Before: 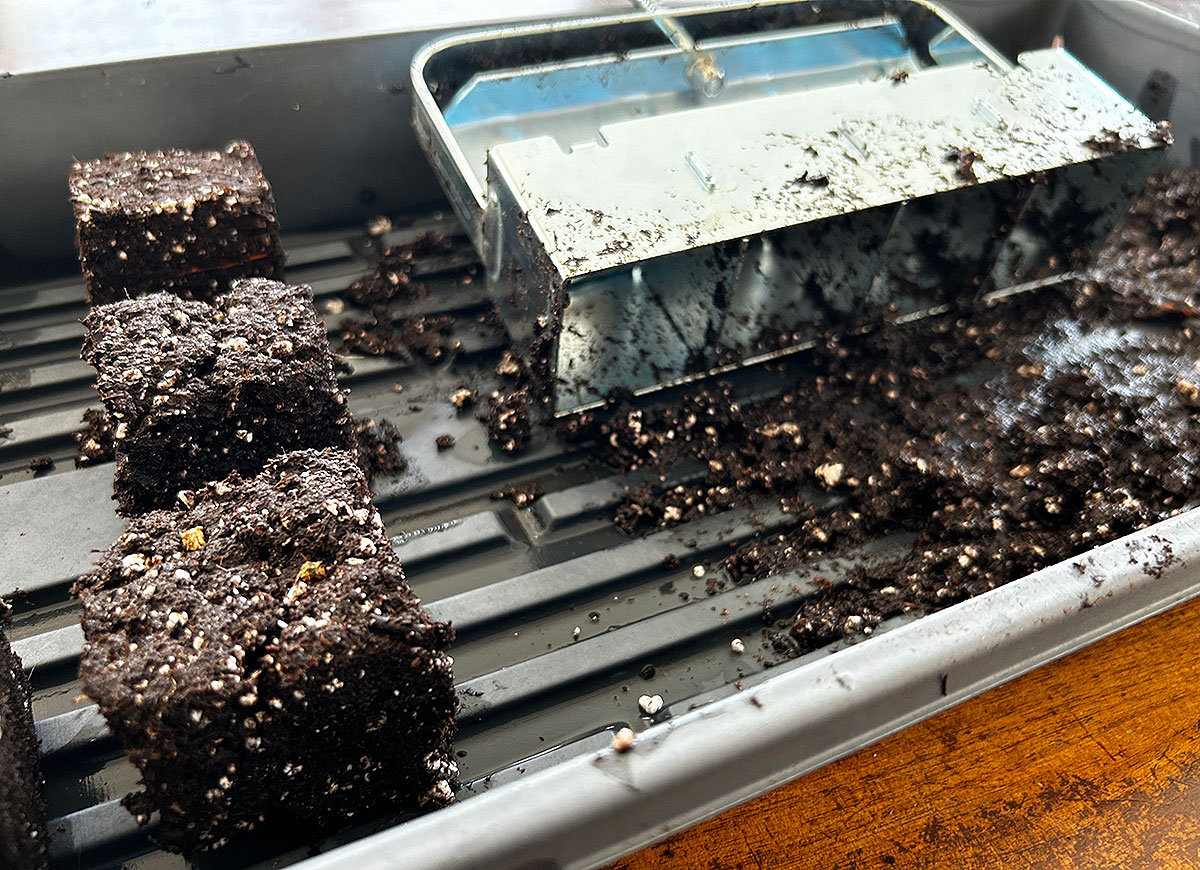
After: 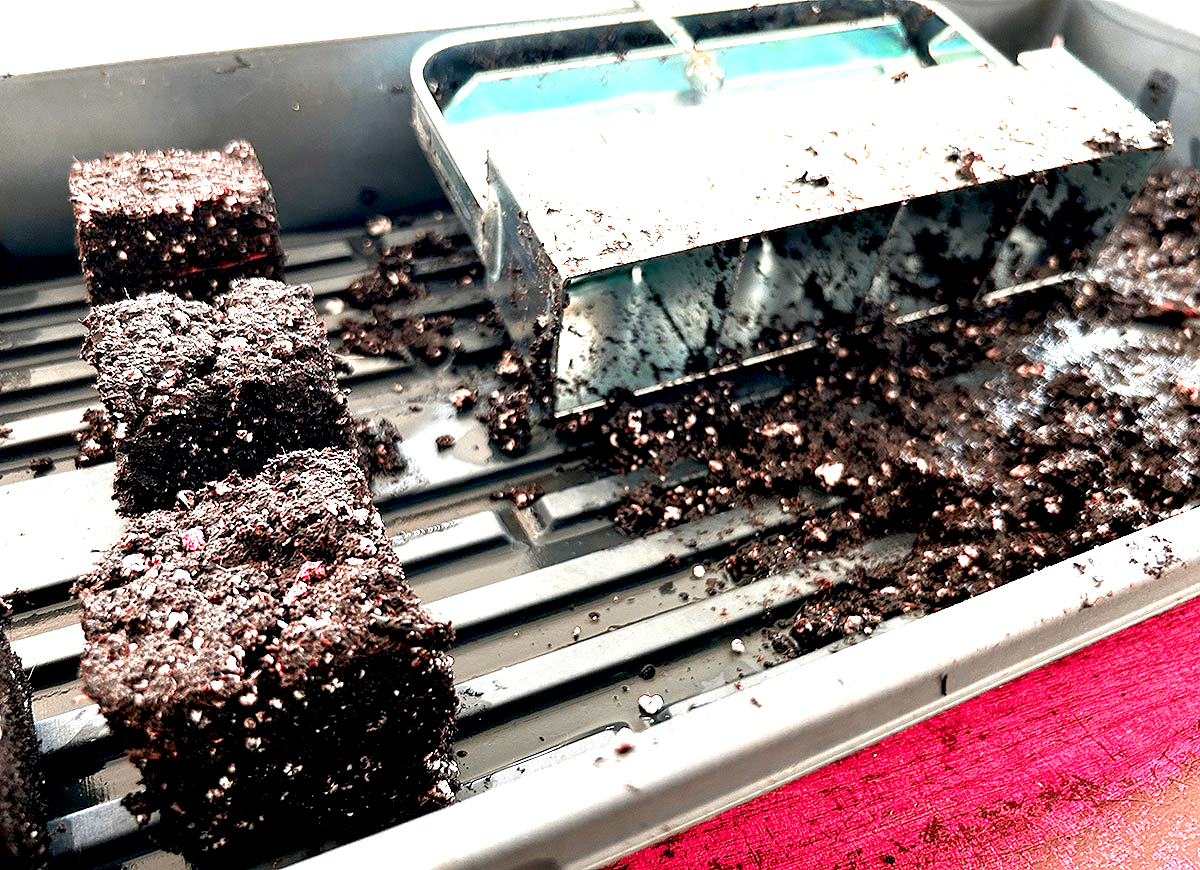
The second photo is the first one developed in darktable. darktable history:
exposure: black level correction 0.008, exposure 1.433 EV, compensate highlight preservation false
color zones: curves: ch2 [(0, 0.488) (0.143, 0.417) (0.286, 0.212) (0.429, 0.179) (0.571, 0.154) (0.714, 0.415) (0.857, 0.495) (1, 0.488)]
